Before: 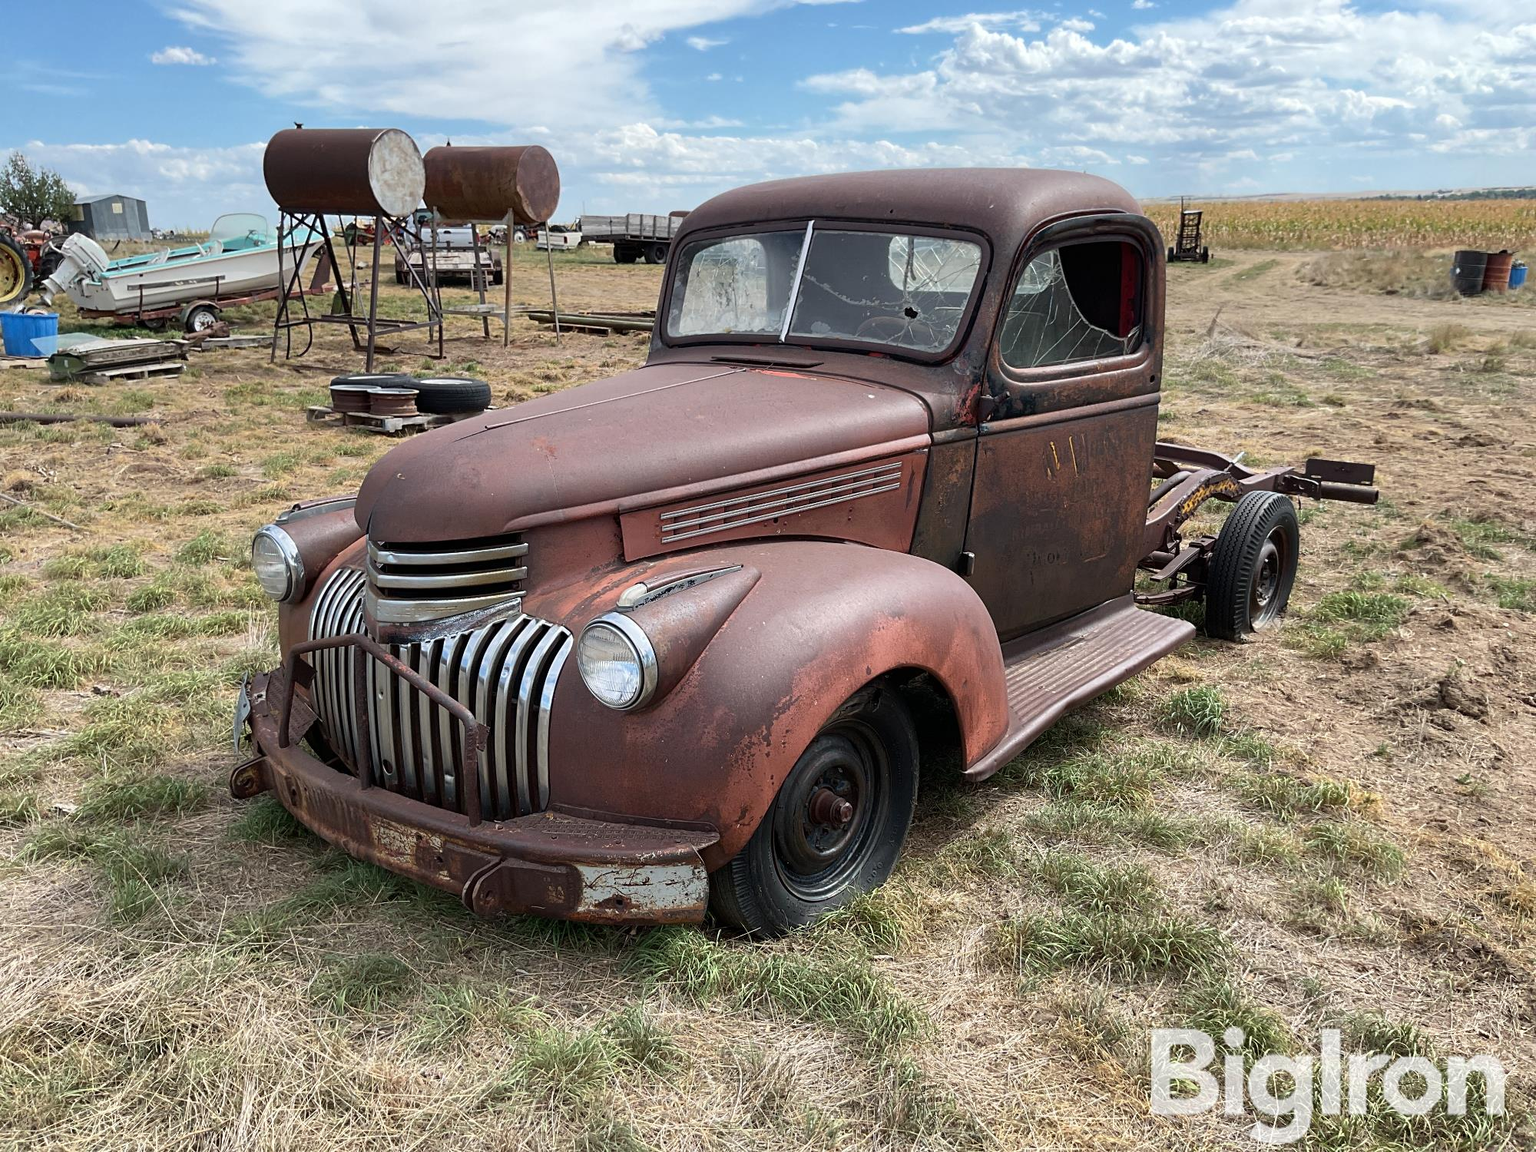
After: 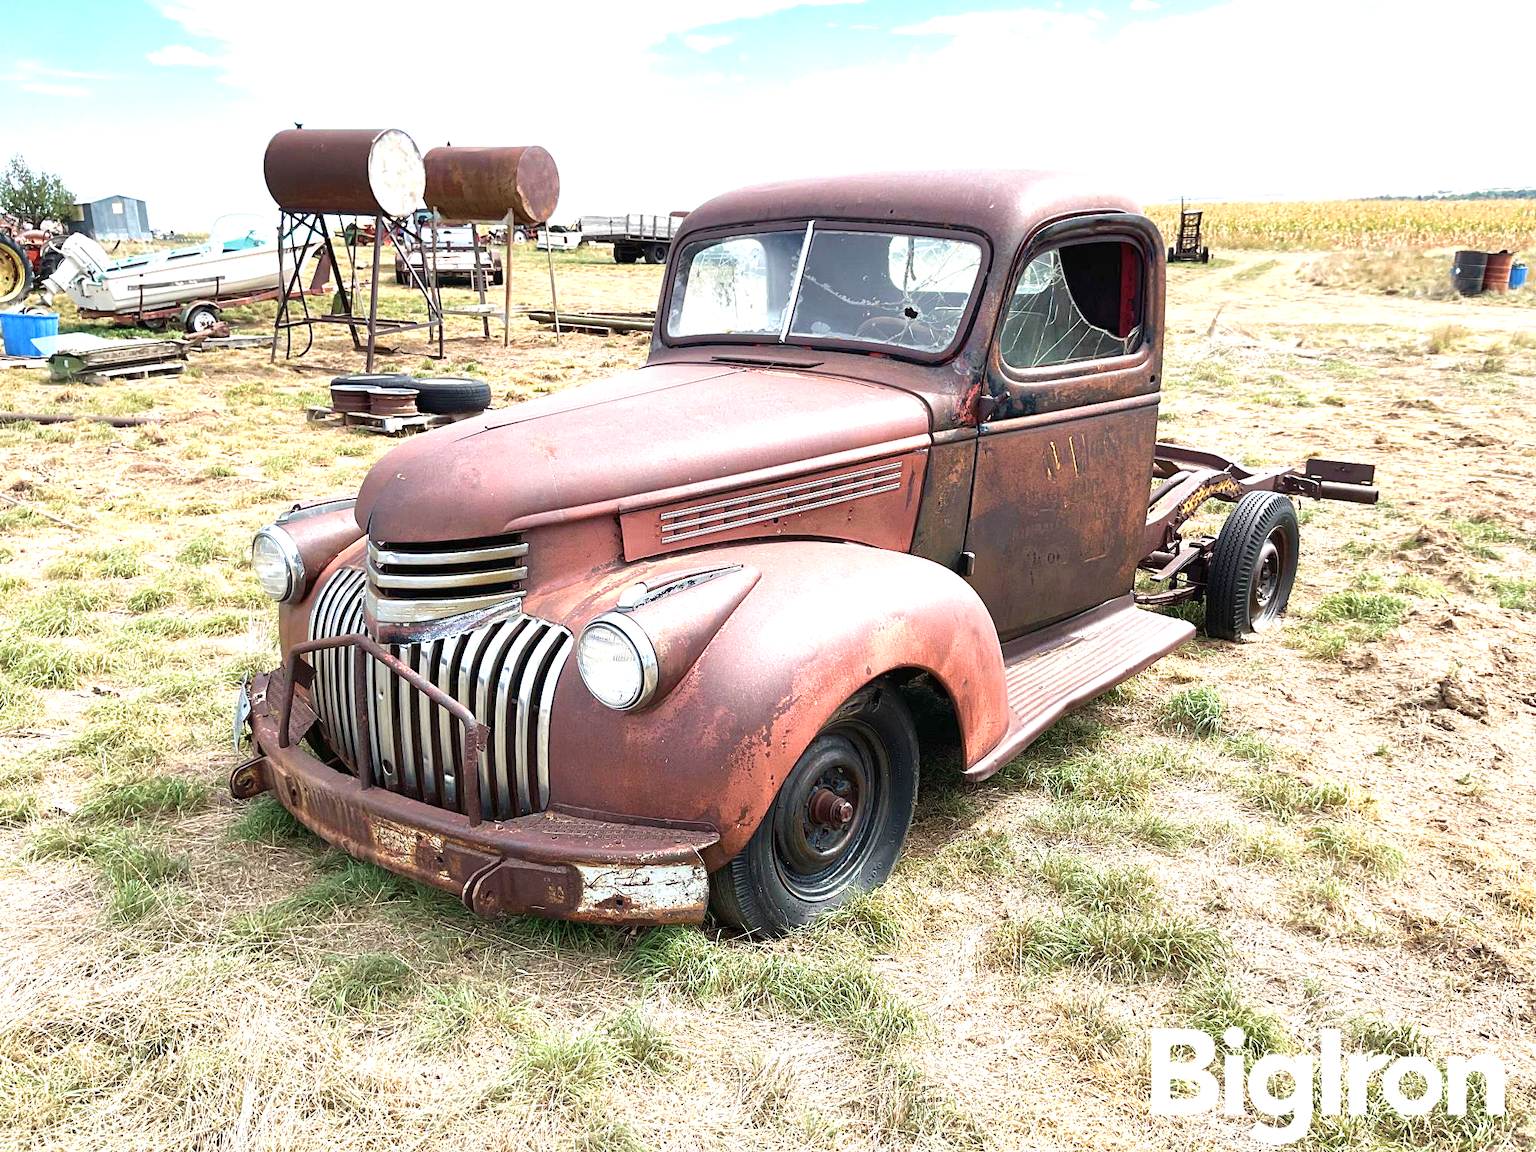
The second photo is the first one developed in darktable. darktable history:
velvia: on, module defaults
exposure: black level correction 0, exposure 1.45 EV, compensate exposure bias true, compensate highlight preservation false
